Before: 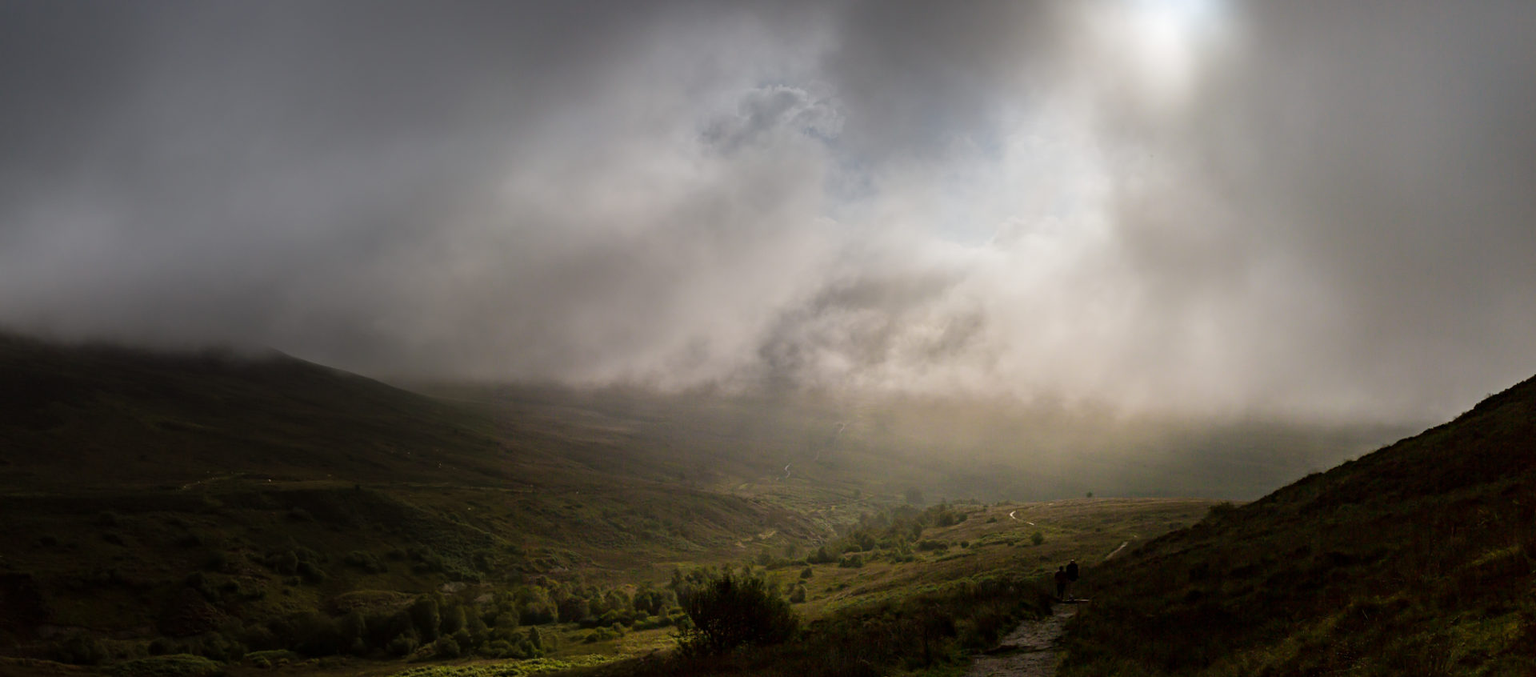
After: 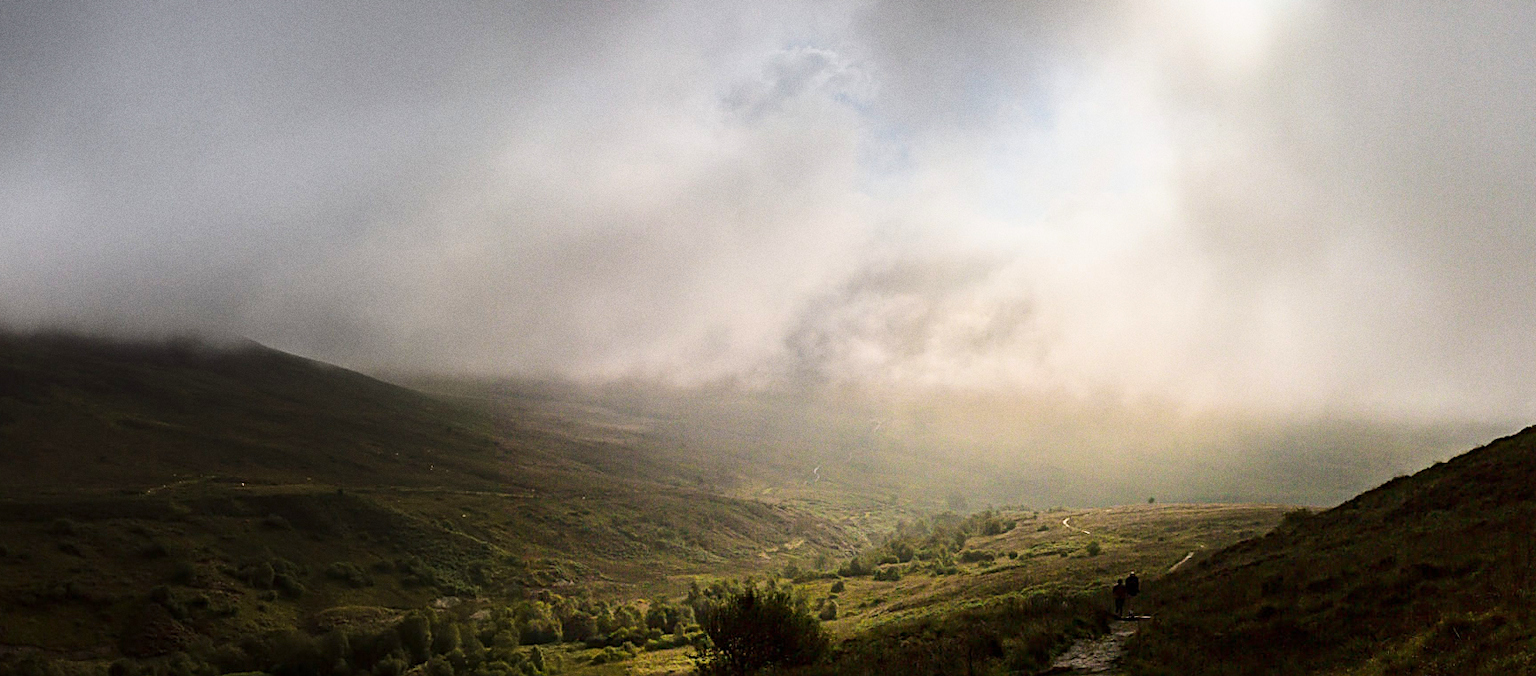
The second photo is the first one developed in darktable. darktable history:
grain: on, module defaults
base curve: curves: ch0 [(0, 0) (0.025, 0.046) (0.112, 0.277) (0.467, 0.74) (0.814, 0.929) (1, 0.942)]
crop: left 3.305%, top 6.436%, right 6.389%, bottom 3.258%
sharpen: on, module defaults
